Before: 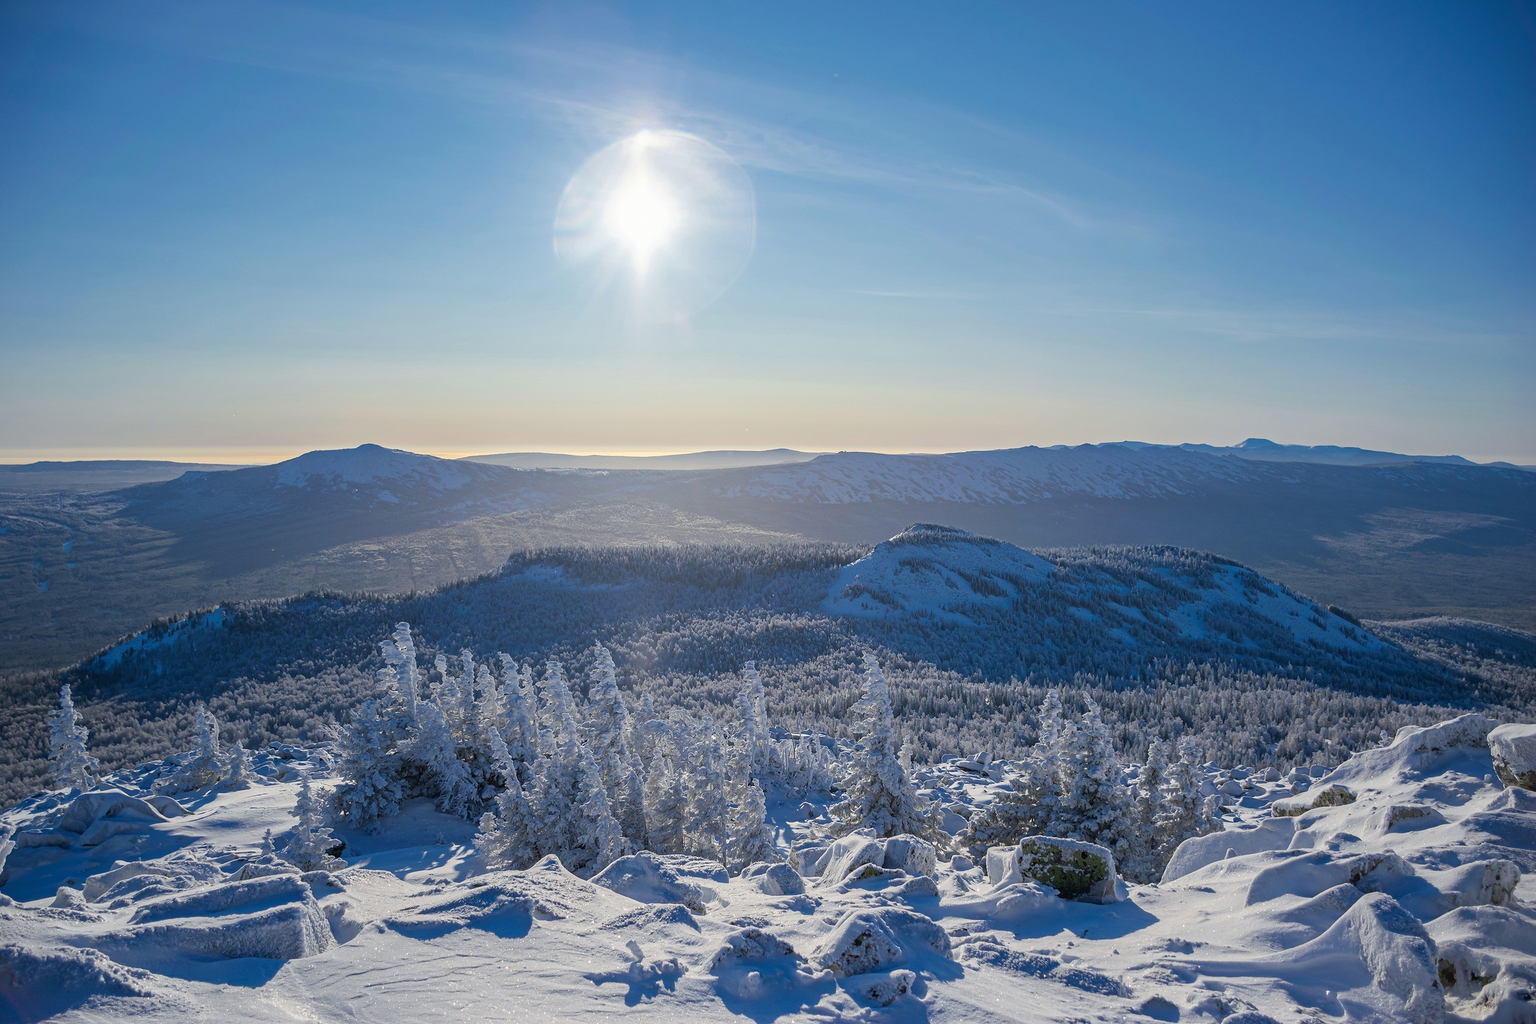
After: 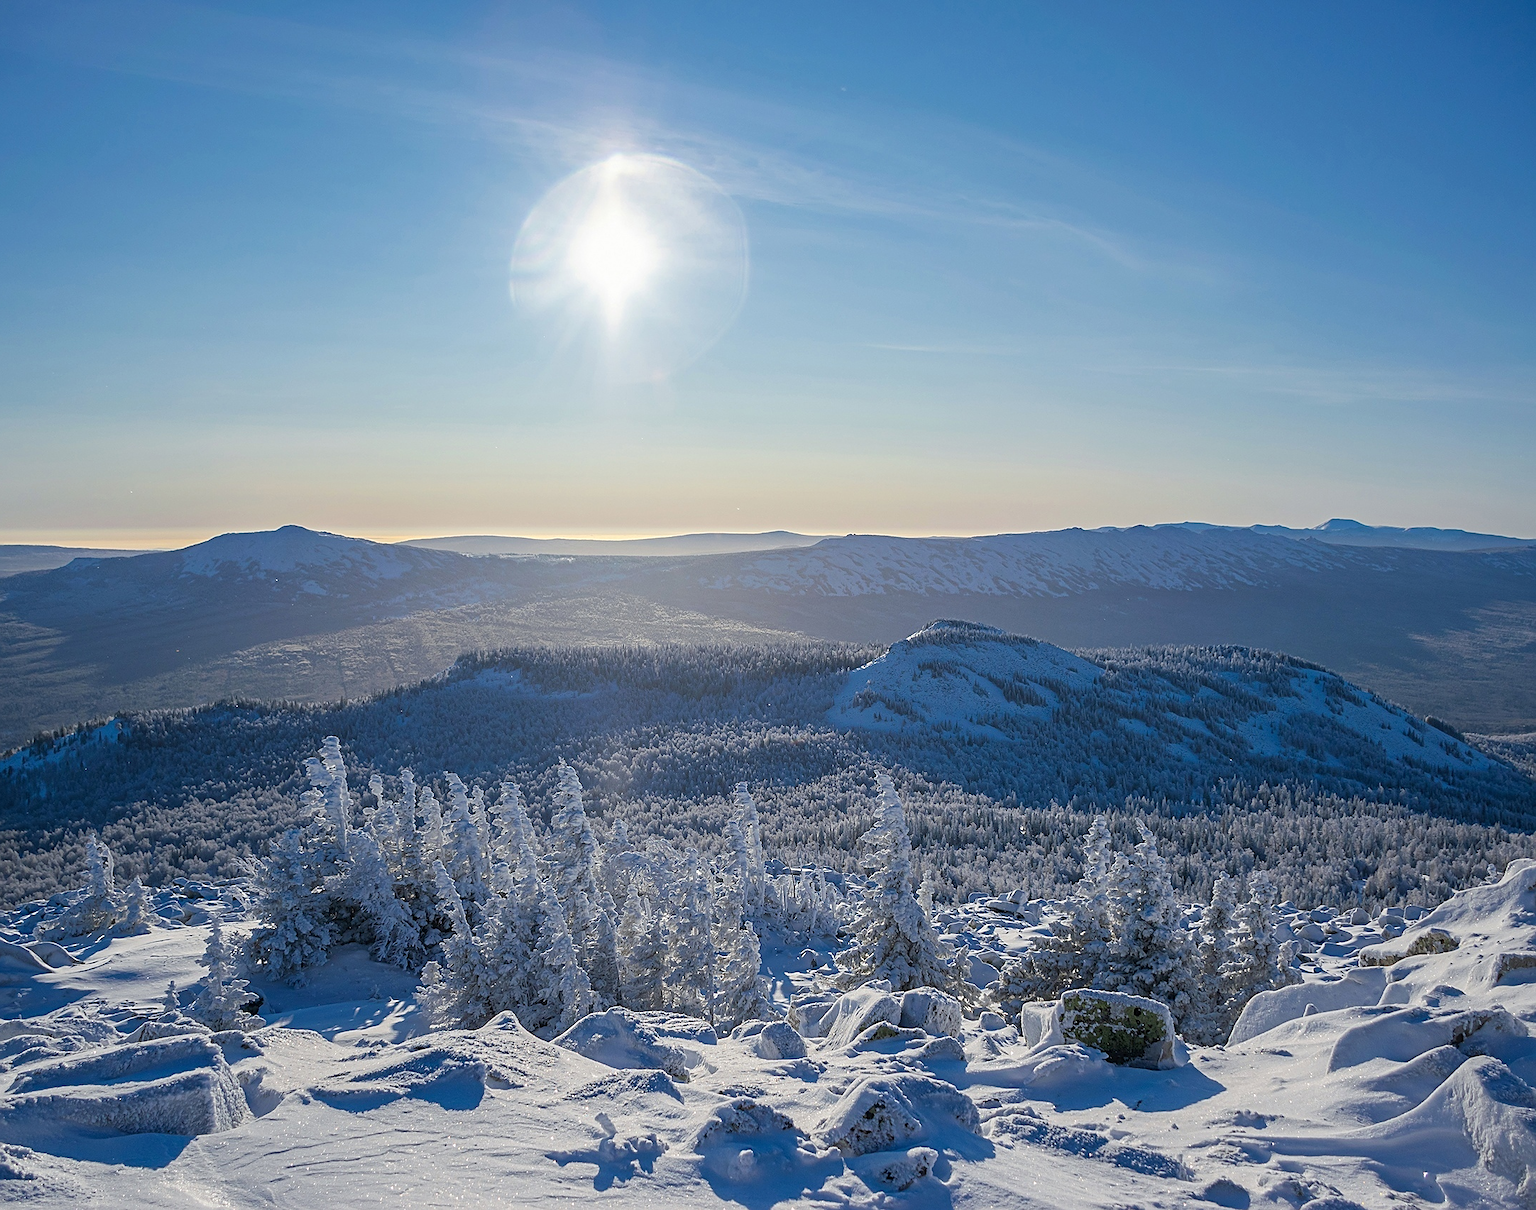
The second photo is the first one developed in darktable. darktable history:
crop: left 8.025%, right 7.431%
sharpen: on, module defaults
